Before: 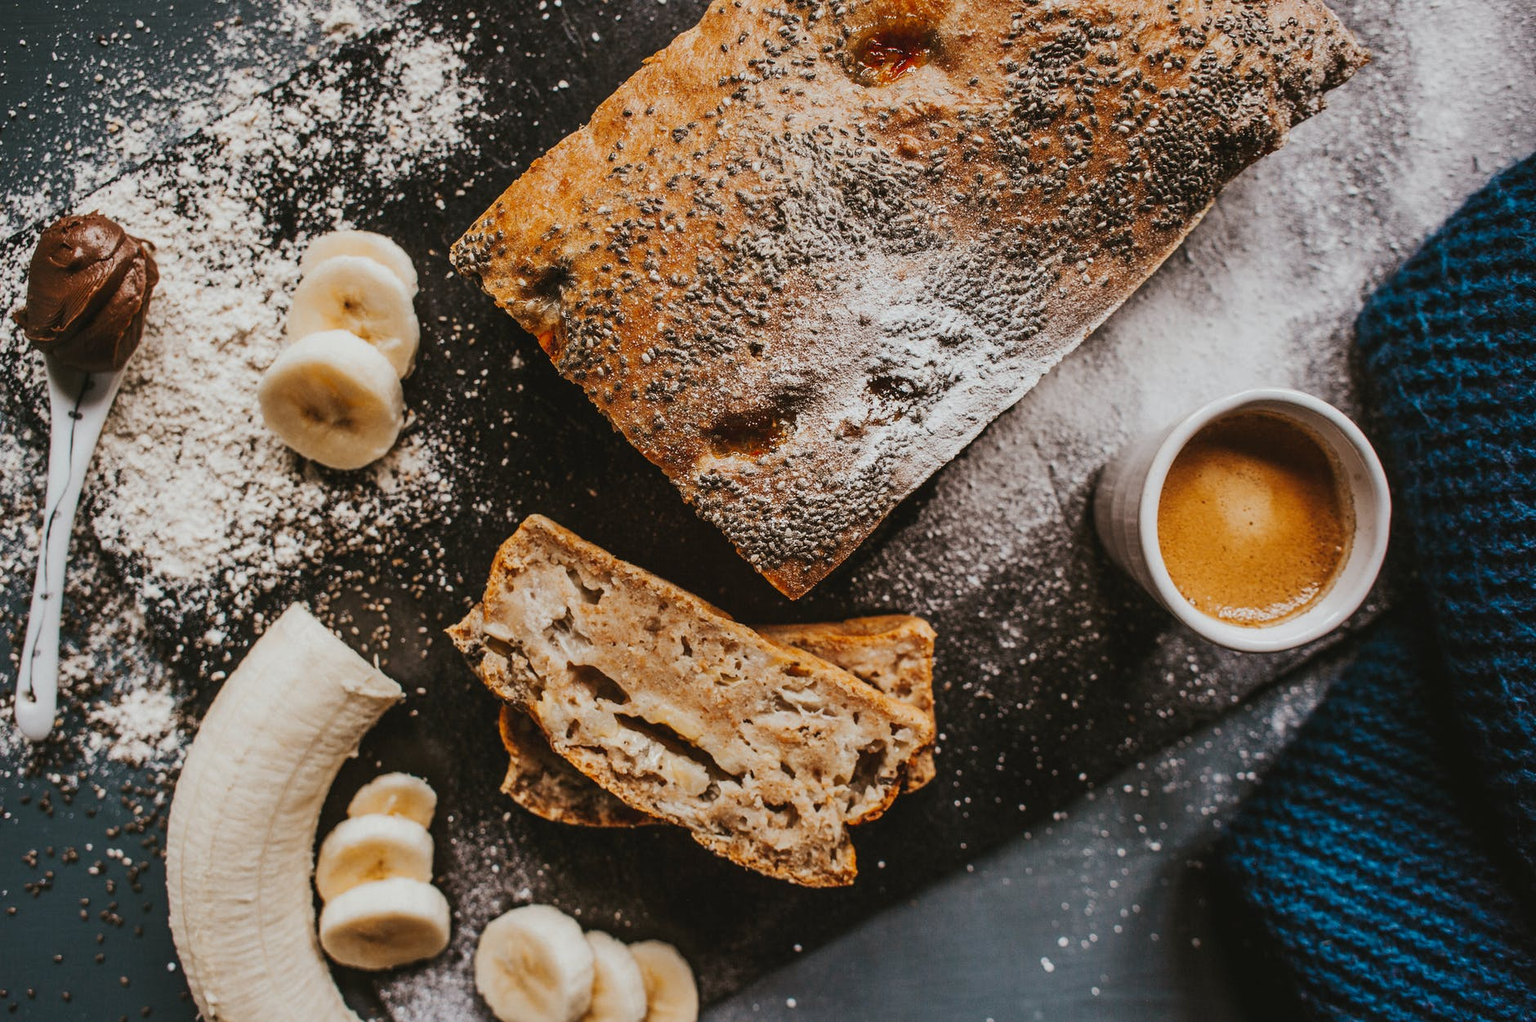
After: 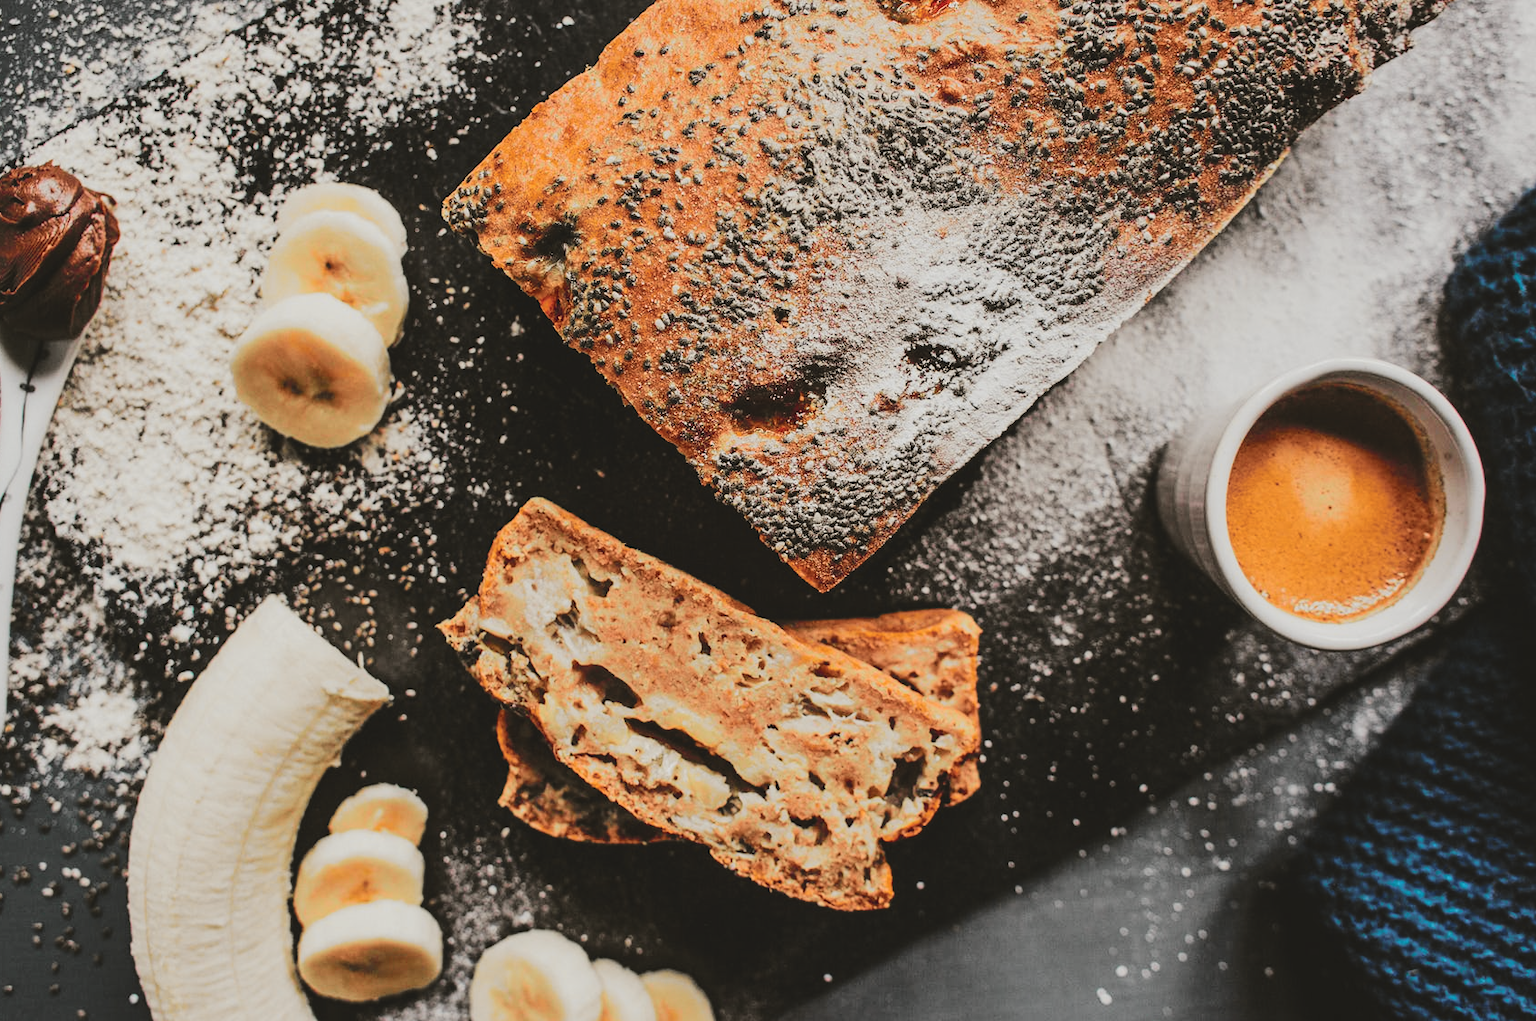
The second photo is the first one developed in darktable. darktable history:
exposure: black level correction -0.014, exposure -0.193 EV, compensate highlight preservation false
tone curve: curves: ch0 [(0.014, 0) (0.13, 0.09) (0.227, 0.211) (0.33, 0.395) (0.494, 0.615) (0.662, 0.76) (0.795, 0.846) (1, 0.969)]; ch1 [(0, 0) (0.366, 0.367) (0.447, 0.416) (0.473, 0.484) (0.504, 0.502) (0.525, 0.518) (0.564, 0.601) (0.634, 0.66) (0.746, 0.804) (1, 1)]; ch2 [(0, 0) (0.333, 0.346) (0.375, 0.375) (0.424, 0.43) (0.476, 0.498) (0.496, 0.505) (0.517, 0.522) (0.548, 0.548) (0.579, 0.618) (0.651, 0.674) (0.688, 0.728) (1, 1)], color space Lab, independent channels, preserve colors none
crop: left 3.305%, top 6.436%, right 6.389%, bottom 3.258%
